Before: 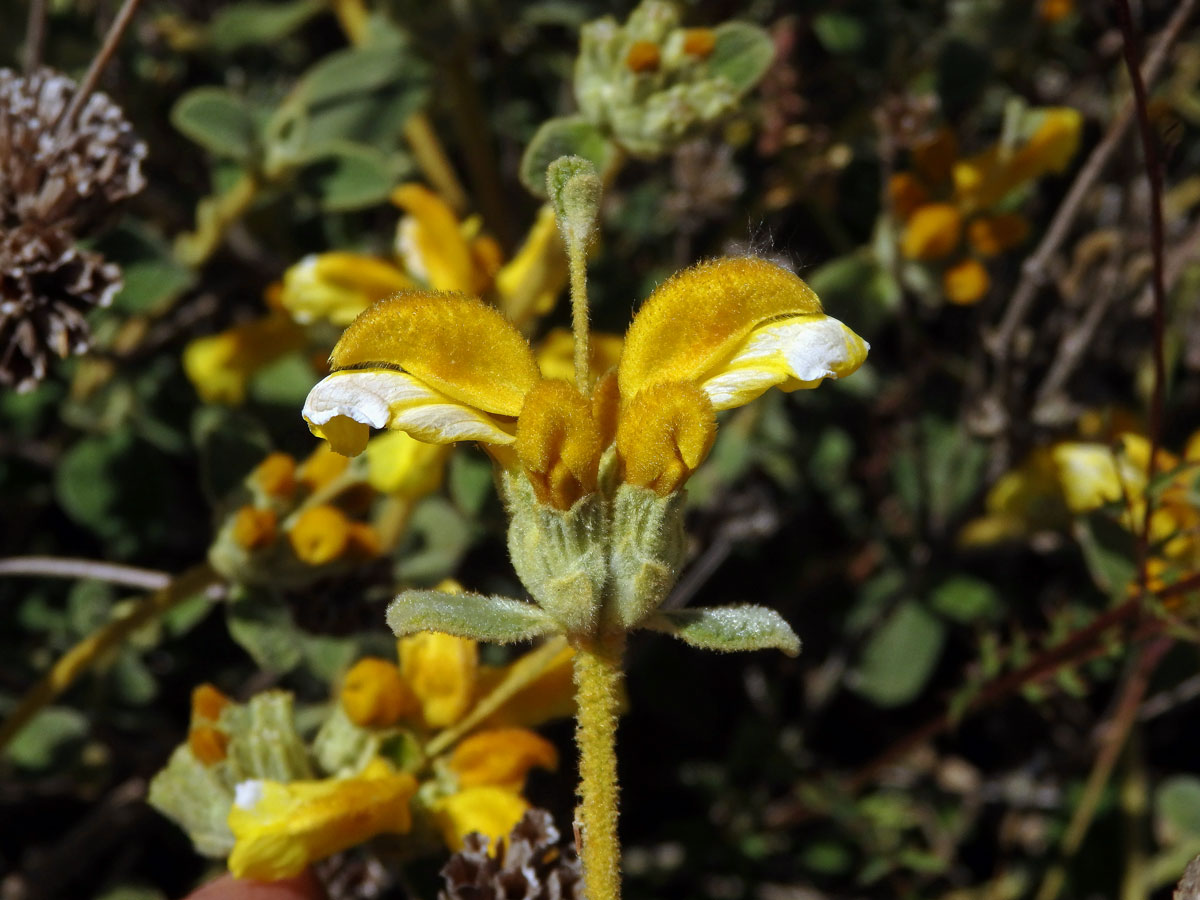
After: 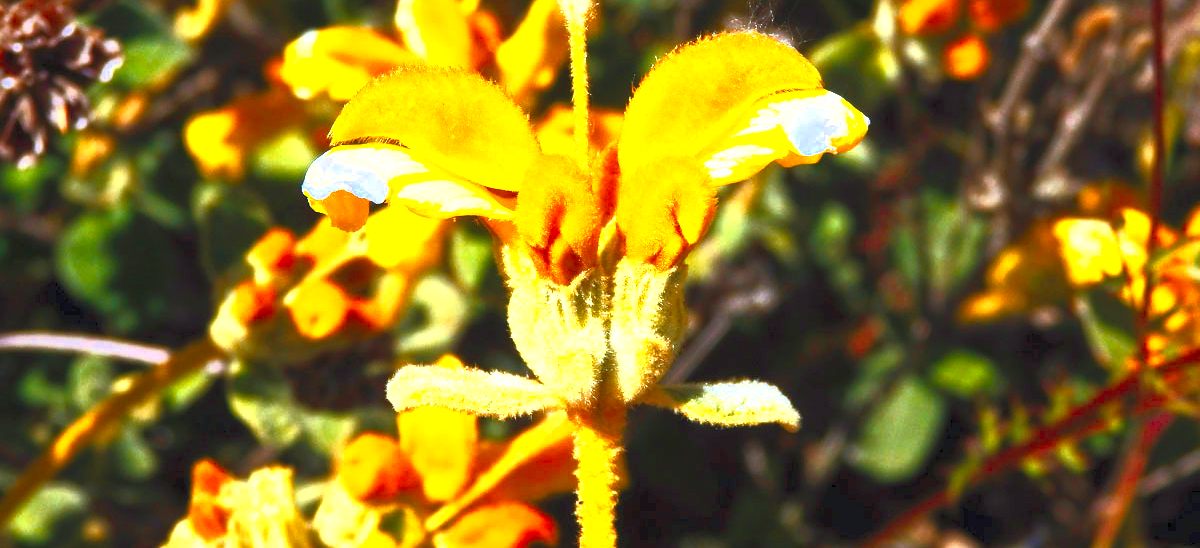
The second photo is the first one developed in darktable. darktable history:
crop and rotate: top 25.038%, bottom 13.963%
color balance rgb: linear chroma grading › shadows -9.479%, linear chroma grading › global chroma 20.369%, perceptual saturation grading › global saturation 19.396%, contrast -10.491%
color zones: curves: ch0 [(0, 0.473) (0.001, 0.473) (0.226, 0.548) (0.4, 0.589) (0.525, 0.54) (0.728, 0.403) (0.999, 0.473) (1, 0.473)]; ch1 [(0, 0.619) (0.001, 0.619) (0.234, 0.388) (0.4, 0.372) (0.528, 0.422) (0.732, 0.53) (0.999, 0.619) (1, 0.619)]; ch2 [(0, 0.547) (0.001, 0.547) (0.226, 0.45) (0.4, 0.525) (0.525, 0.585) (0.8, 0.511) (0.999, 0.547) (1, 0.547)]
contrast brightness saturation: contrast 0.981, brightness 0.991, saturation 0.987
levels: black 0.069%, levels [0, 0.478, 1]
